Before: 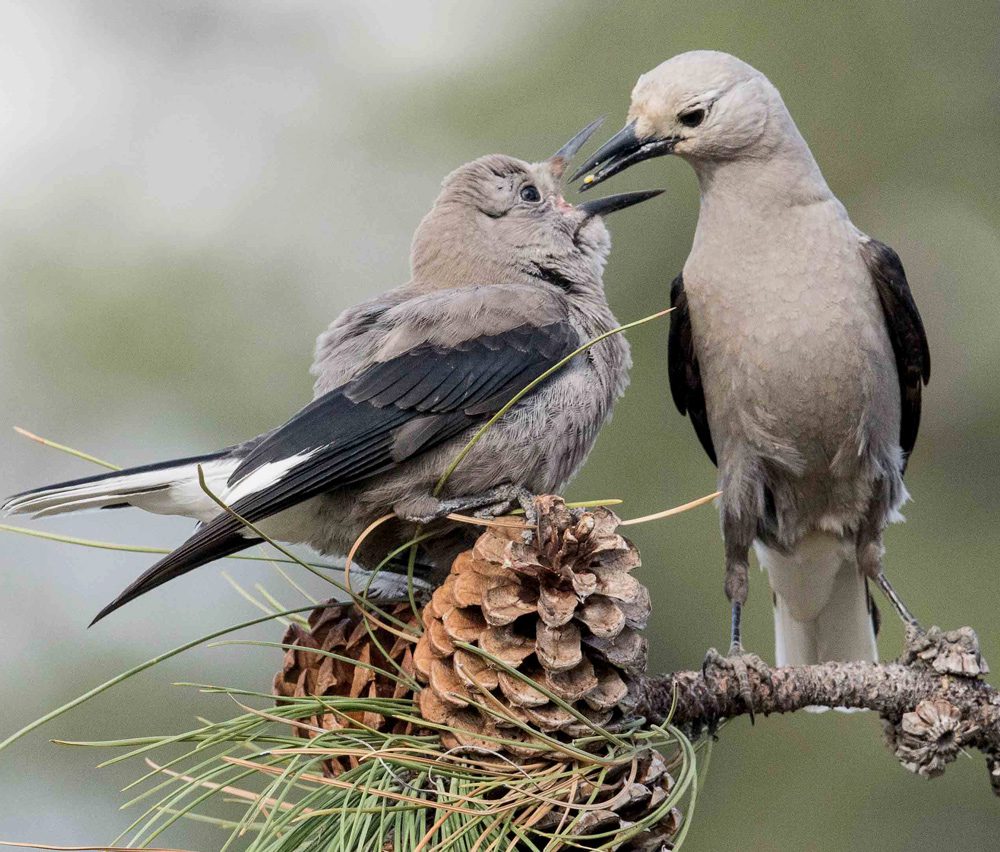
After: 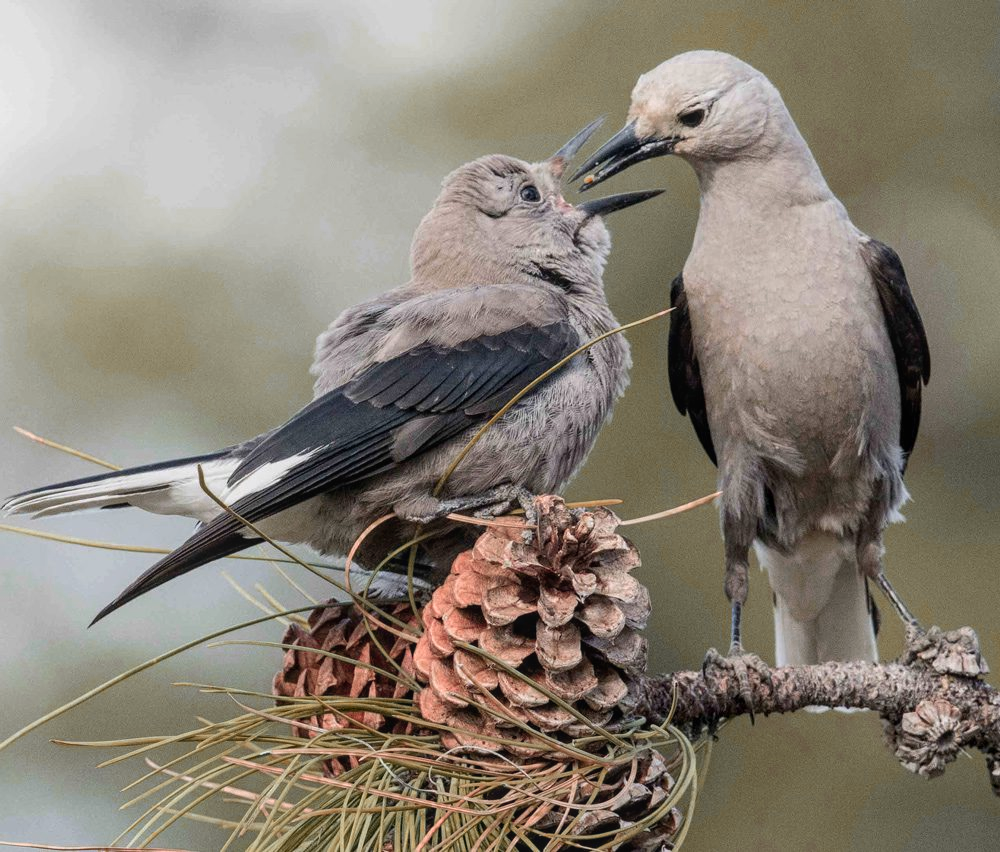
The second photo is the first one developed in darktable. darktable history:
local contrast: detail 110%
color zones: curves: ch0 [(0.006, 0.385) (0.143, 0.563) (0.243, 0.321) (0.352, 0.464) (0.516, 0.456) (0.625, 0.5) (0.75, 0.5) (0.875, 0.5)]; ch1 [(0, 0.5) (0.134, 0.504) (0.246, 0.463) (0.421, 0.515) (0.5, 0.56) (0.625, 0.5) (0.75, 0.5) (0.875, 0.5)]; ch2 [(0, 0.5) (0.131, 0.426) (0.307, 0.289) (0.38, 0.188) (0.513, 0.216) (0.625, 0.548) (0.75, 0.468) (0.838, 0.396) (0.971, 0.311)]
